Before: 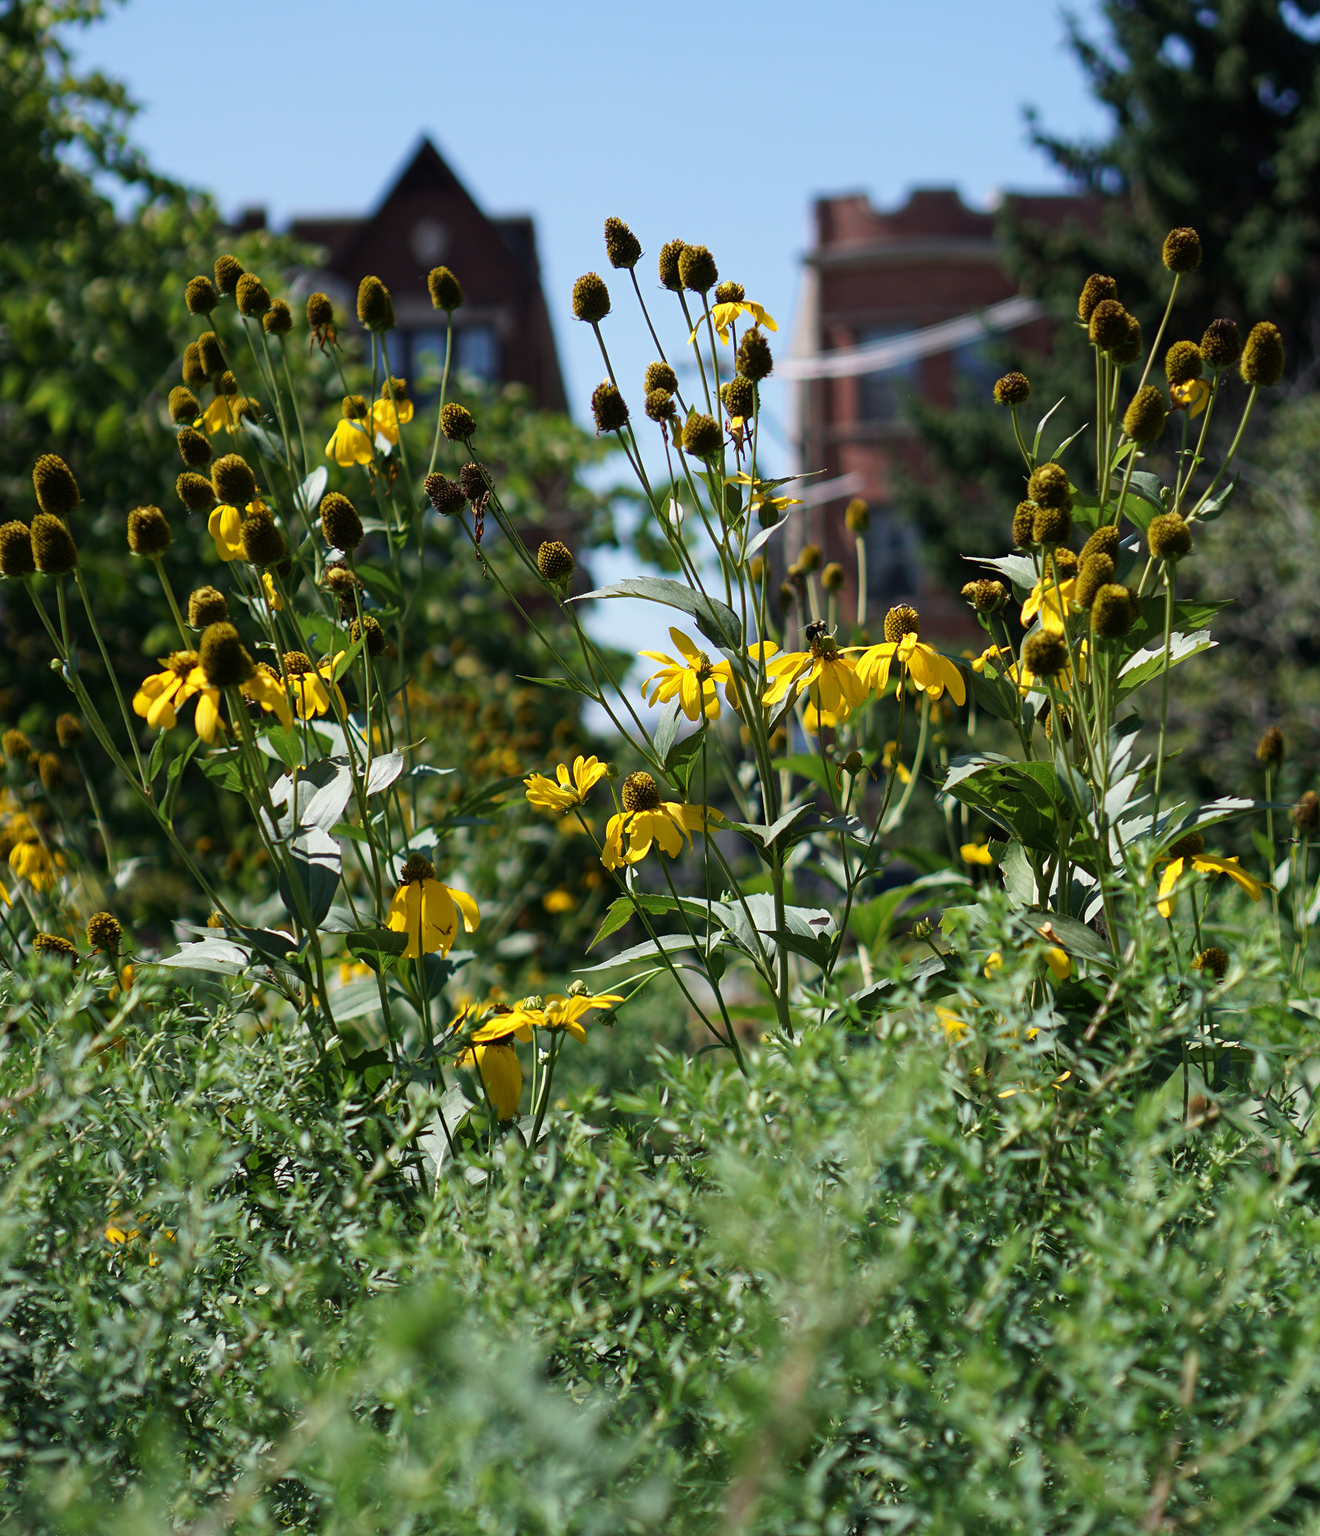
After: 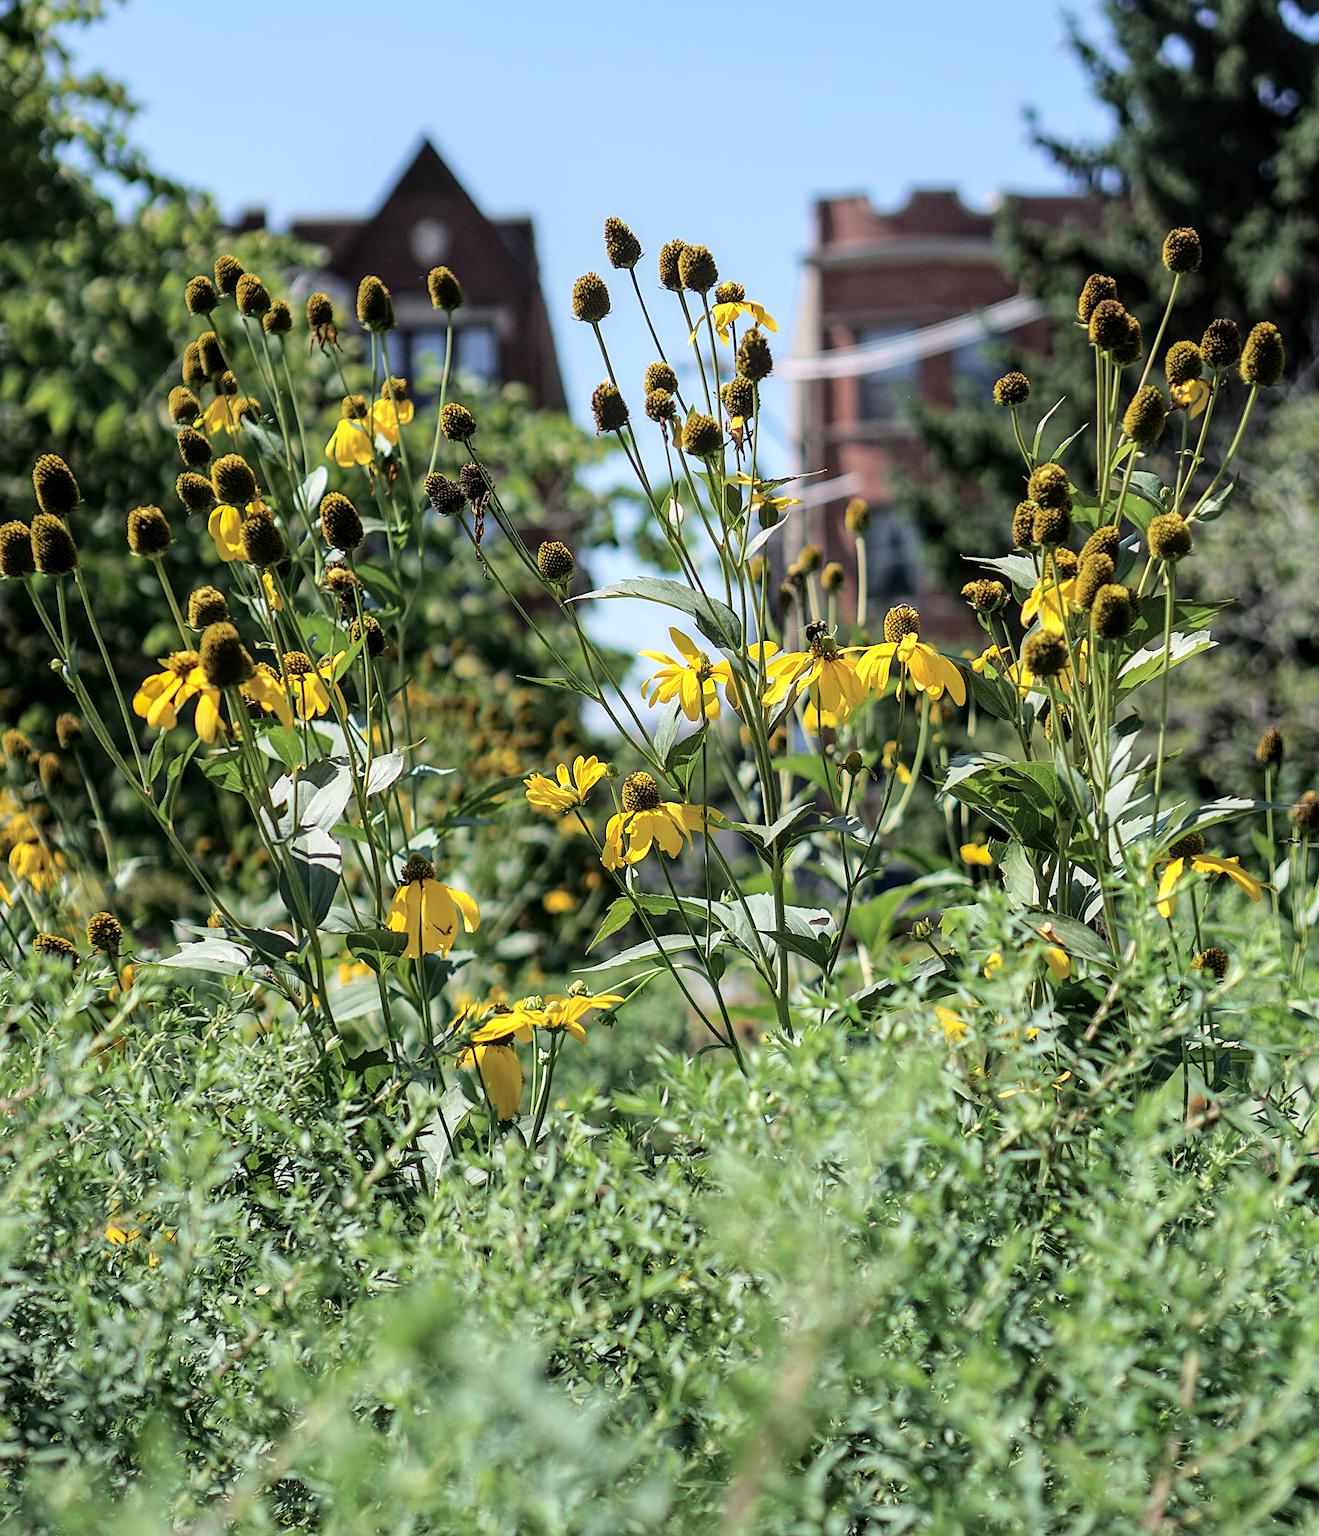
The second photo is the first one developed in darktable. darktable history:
contrast brightness saturation: contrast 0.029, brightness -0.033
local contrast: detail 130%
sharpen: on, module defaults
tone curve: curves: ch0 [(0, 0) (0.26, 0.424) (0.417, 0.585) (1, 1)], color space Lab, independent channels, preserve colors none
